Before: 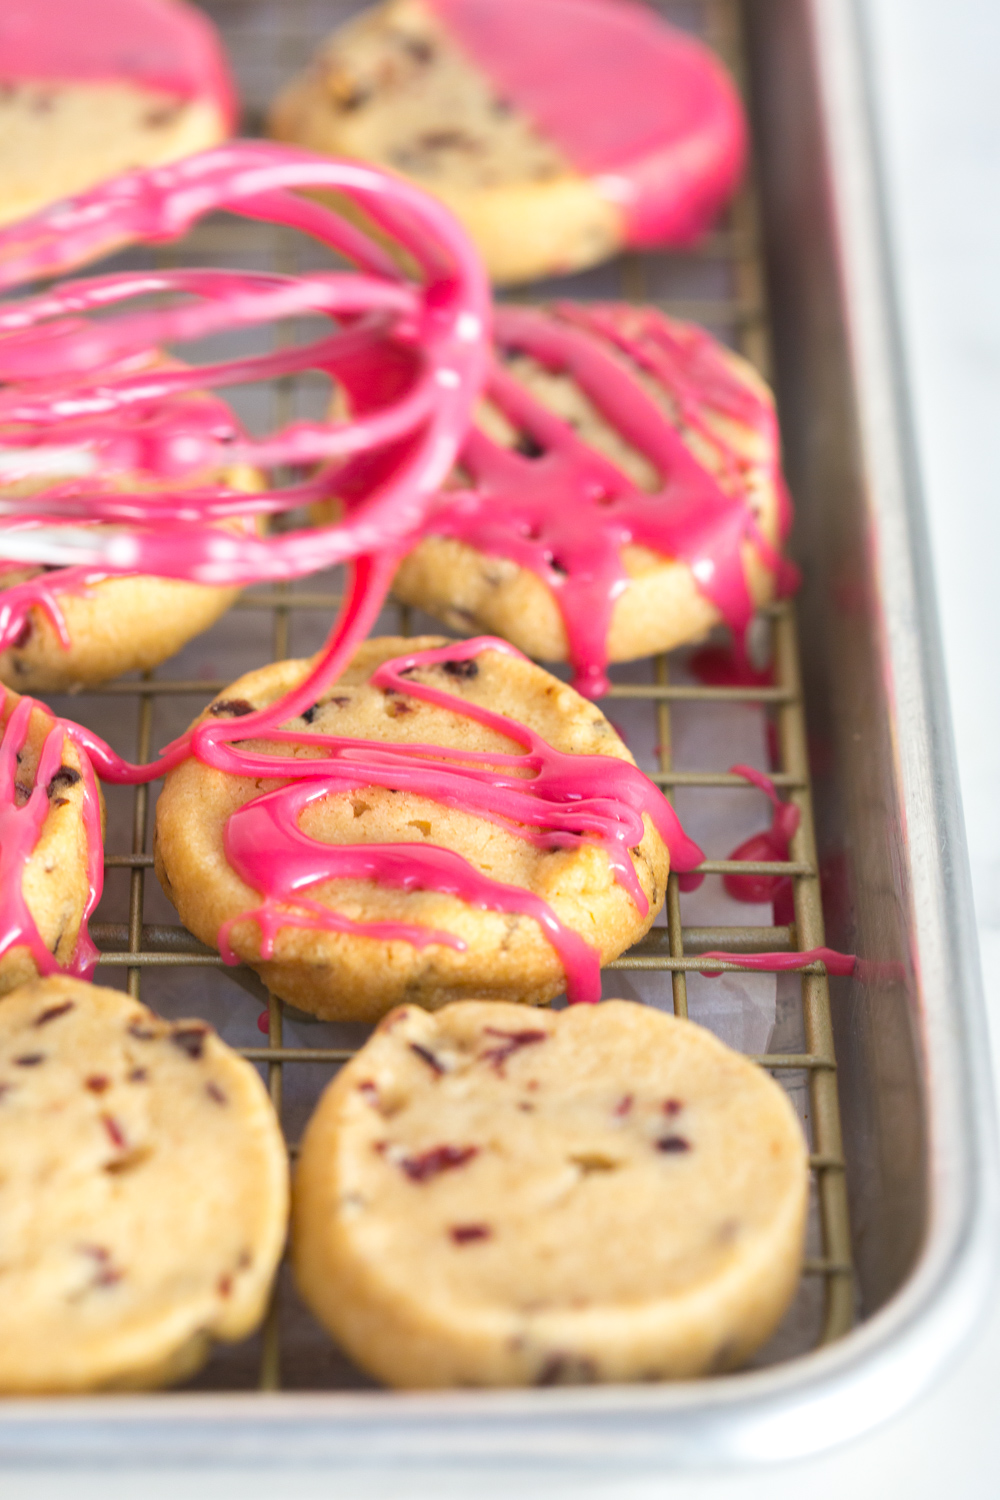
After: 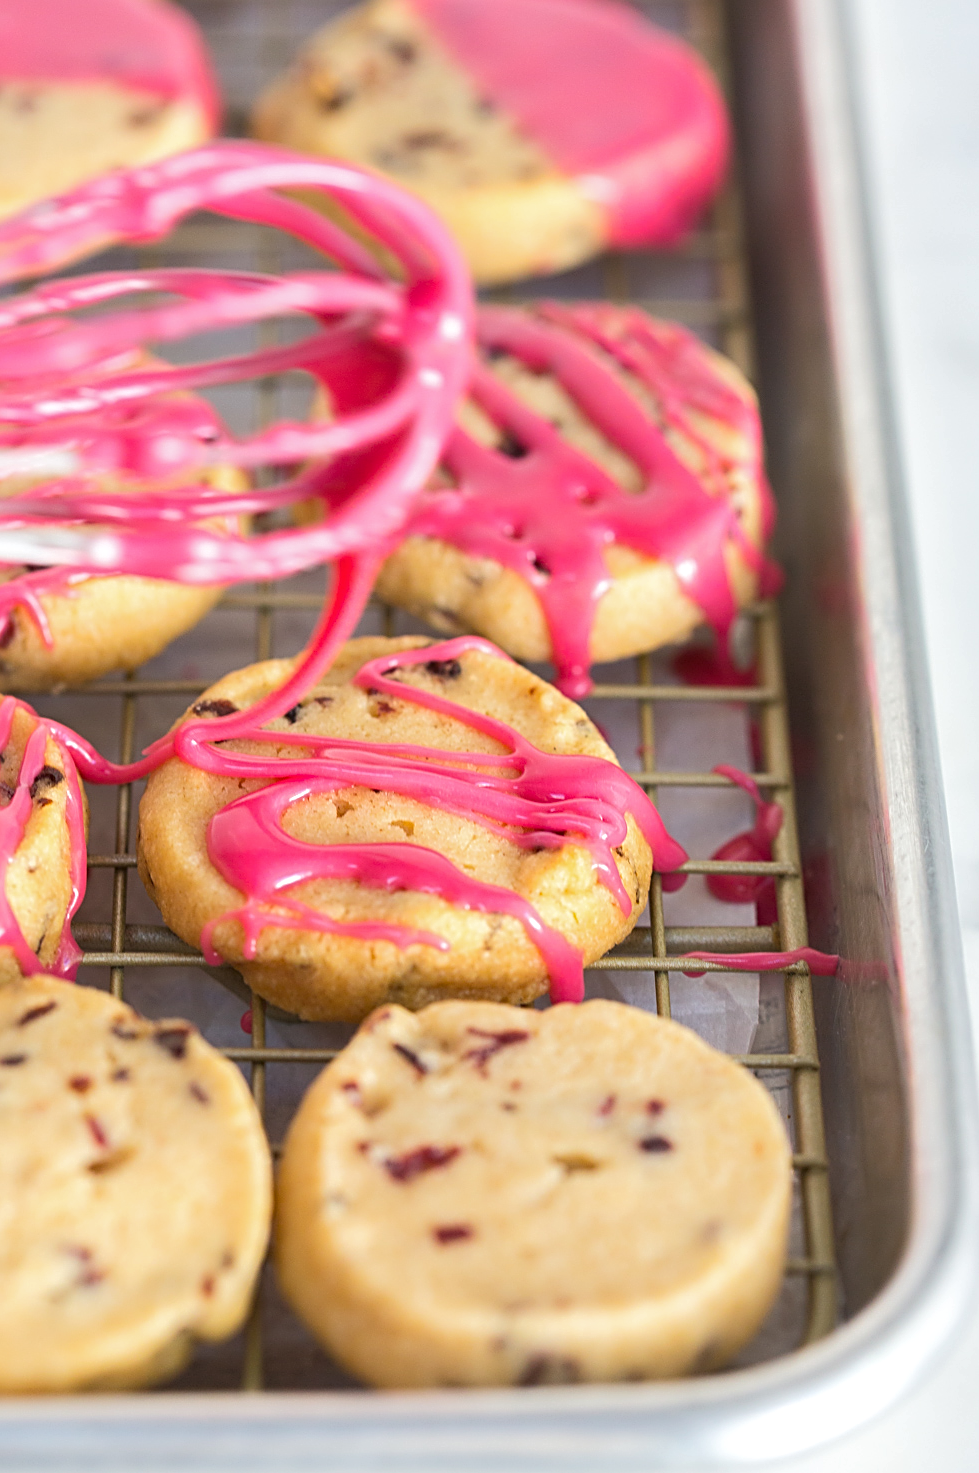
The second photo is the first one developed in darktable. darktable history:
tone curve: curves: ch0 [(0, 0) (0.003, 0.014) (0.011, 0.014) (0.025, 0.022) (0.044, 0.041) (0.069, 0.063) (0.1, 0.086) (0.136, 0.118) (0.177, 0.161) (0.224, 0.211) (0.277, 0.262) (0.335, 0.323) (0.399, 0.384) (0.468, 0.459) (0.543, 0.54) (0.623, 0.624) (0.709, 0.711) (0.801, 0.796) (0.898, 0.879) (1, 1)], color space Lab, independent channels, preserve colors none
sharpen: radius 2.535, amount 0.627
tone equalizer: edges refinement/feathering 500, mask exposure compensation -1.57 EV, preserve details no
color calibration: illuminant same as pipeline (D50), adaptation XYZ, x 0.345, y 0.358, temperature 5008.86 K
crop: left 1.74%, right 0.268%, bottom 1.77%
